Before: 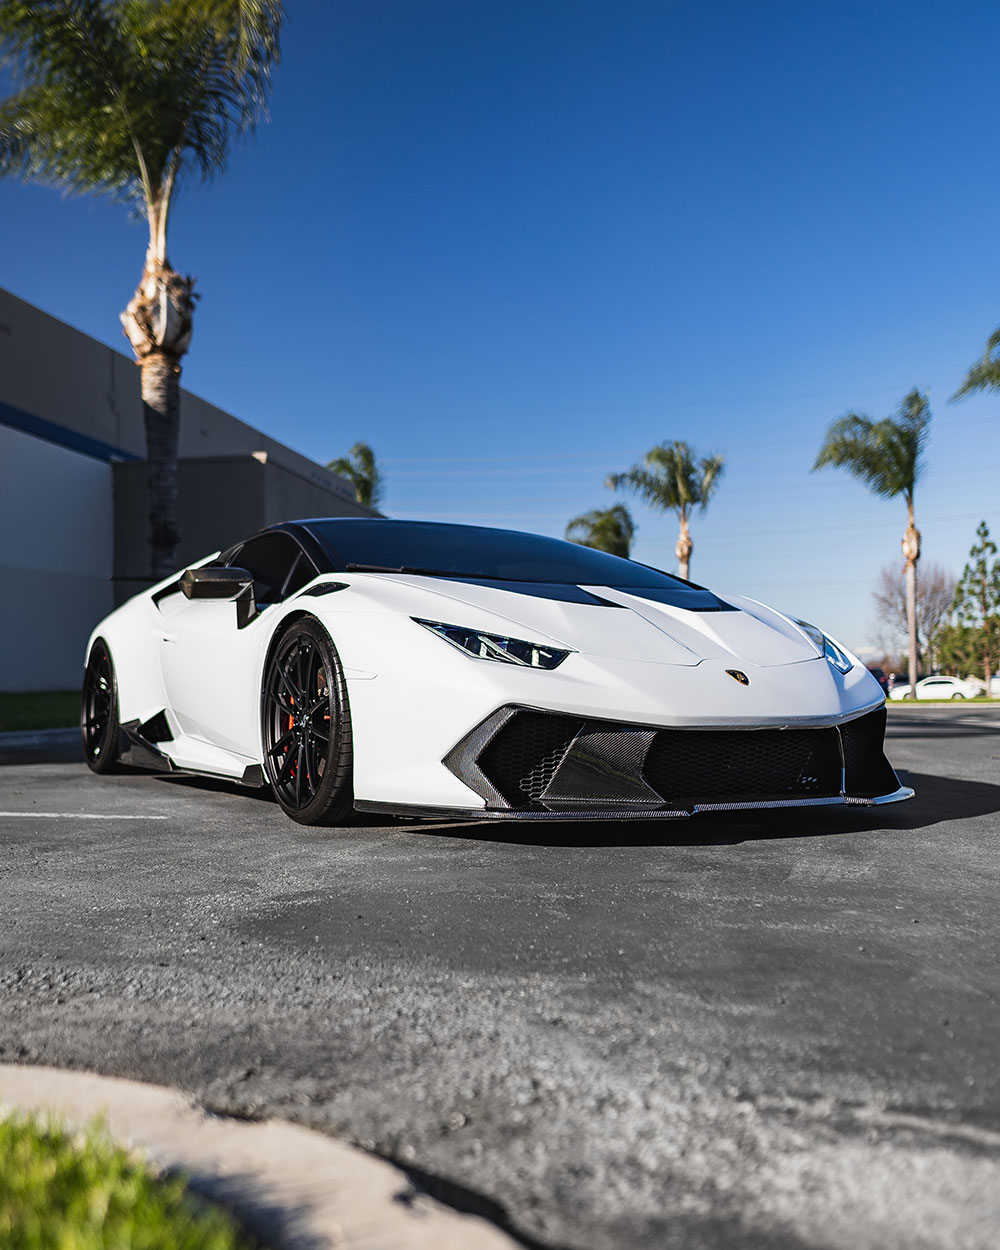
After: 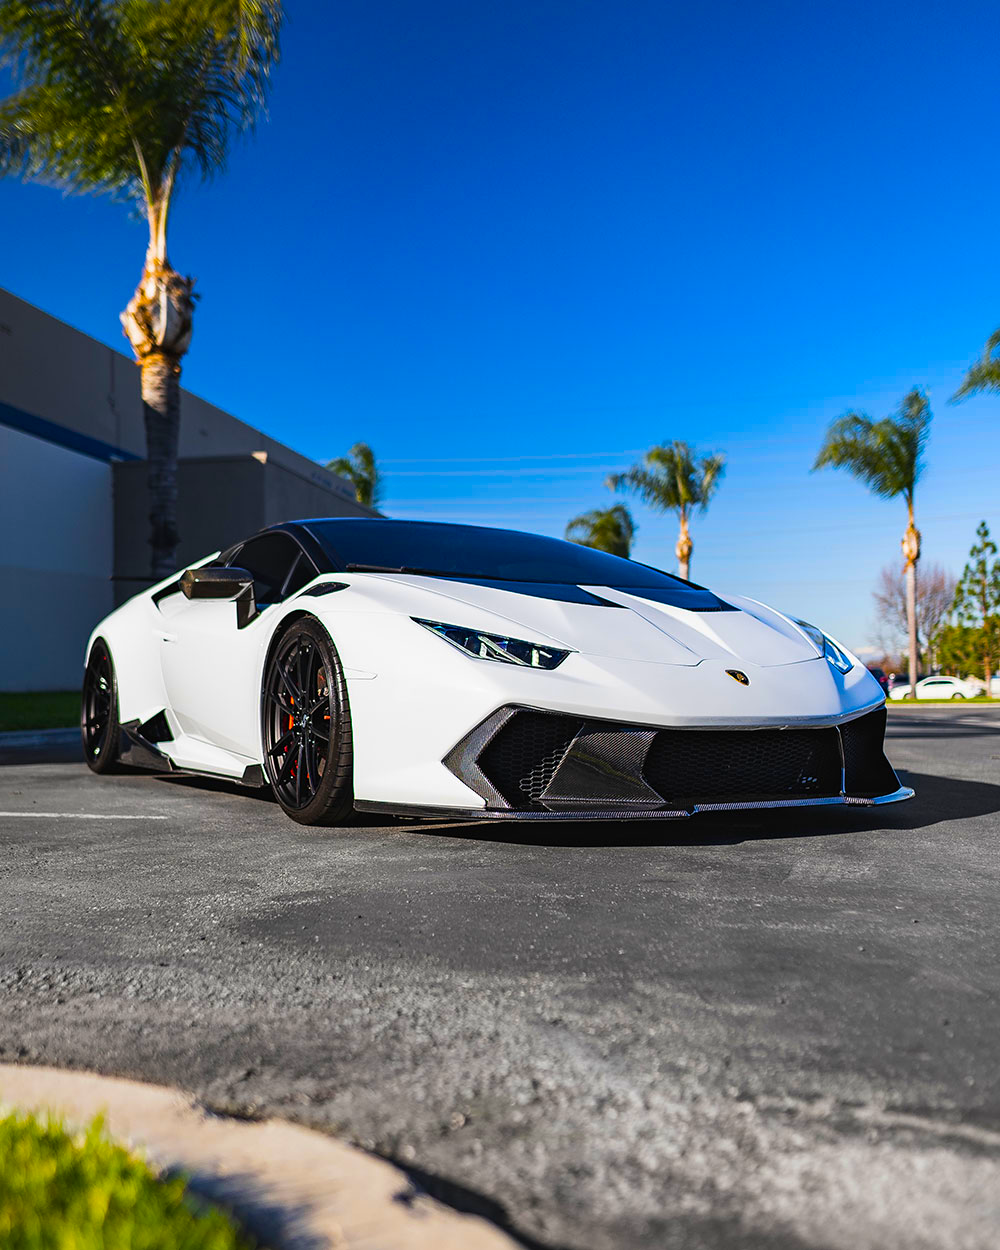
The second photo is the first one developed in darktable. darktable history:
color balance rgb: global offset › hue 169.23°, linear chroma grading › global chroma 14.506%, perceptual saturation grading › global saturation 74.123%, perceptual saturation grading › shadows -30.877%
